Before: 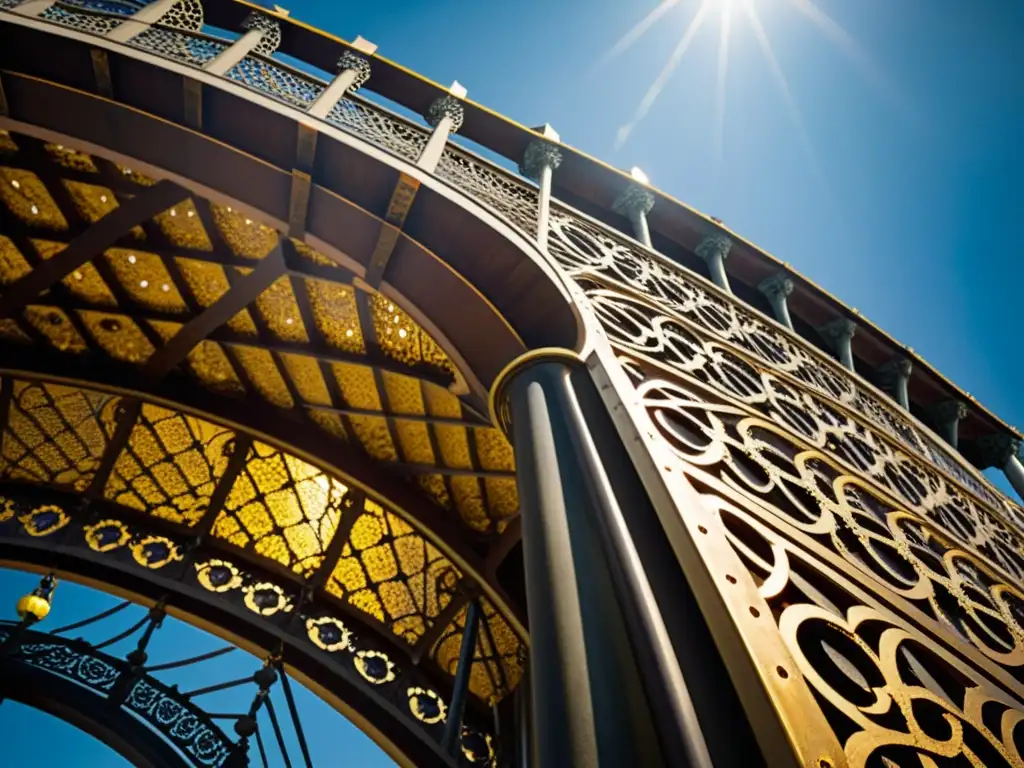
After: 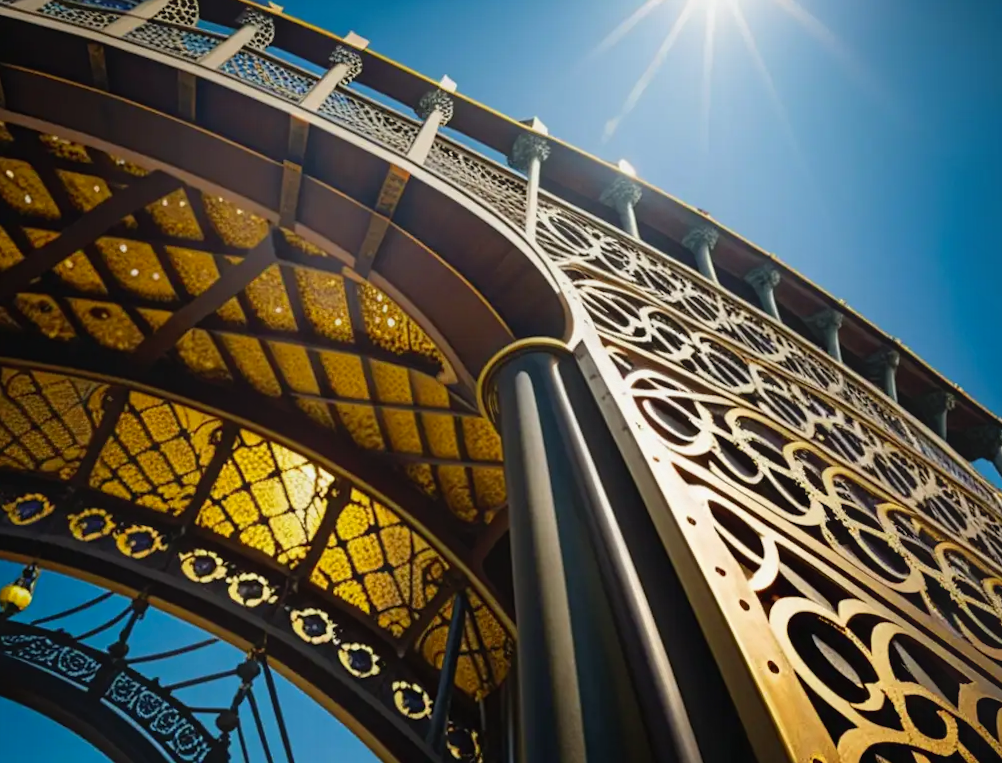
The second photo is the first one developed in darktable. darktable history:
rotate and perspective: rotation 0.226°, lens shift (vertical) -0.042, crop left 0.023, crop right 0.982, crop top 0.006, crop bottom 0.994
contrast equalizer: y [[0.439, 0.44, 0.442, 0.457, 0.493, 0.498], [0.5 ×6], [0.5 ×6], [0 ×6], [0 ×6]], mix 0.76
